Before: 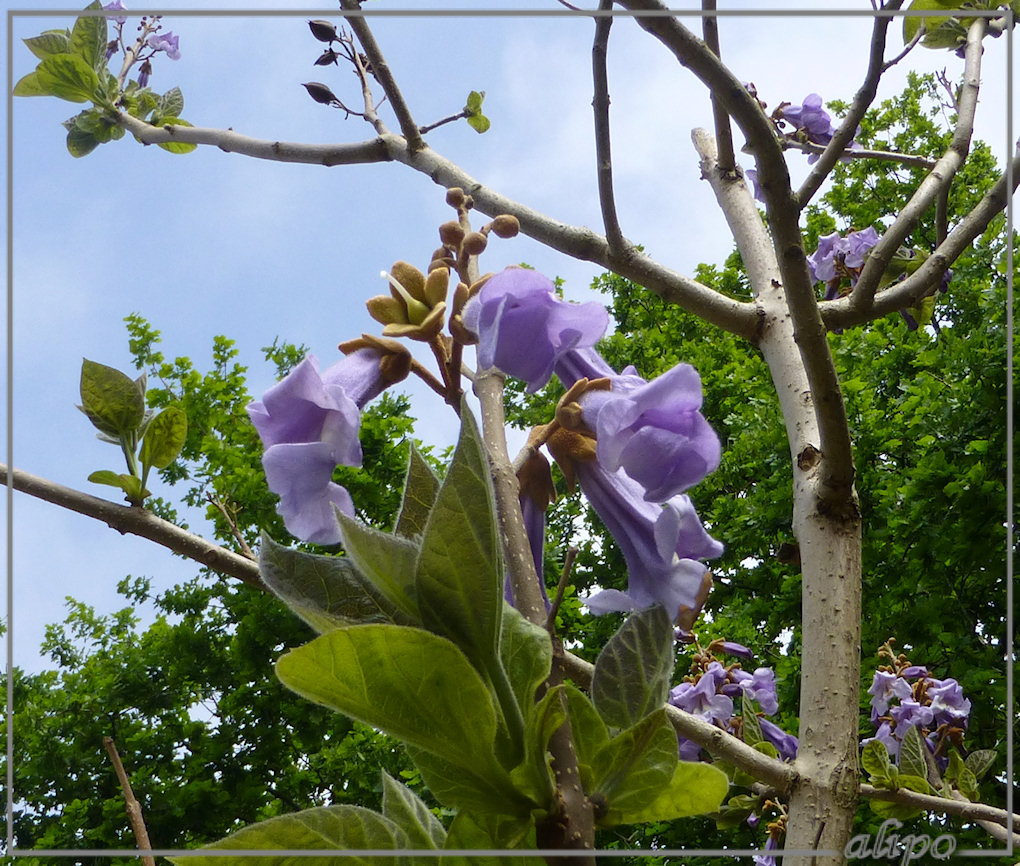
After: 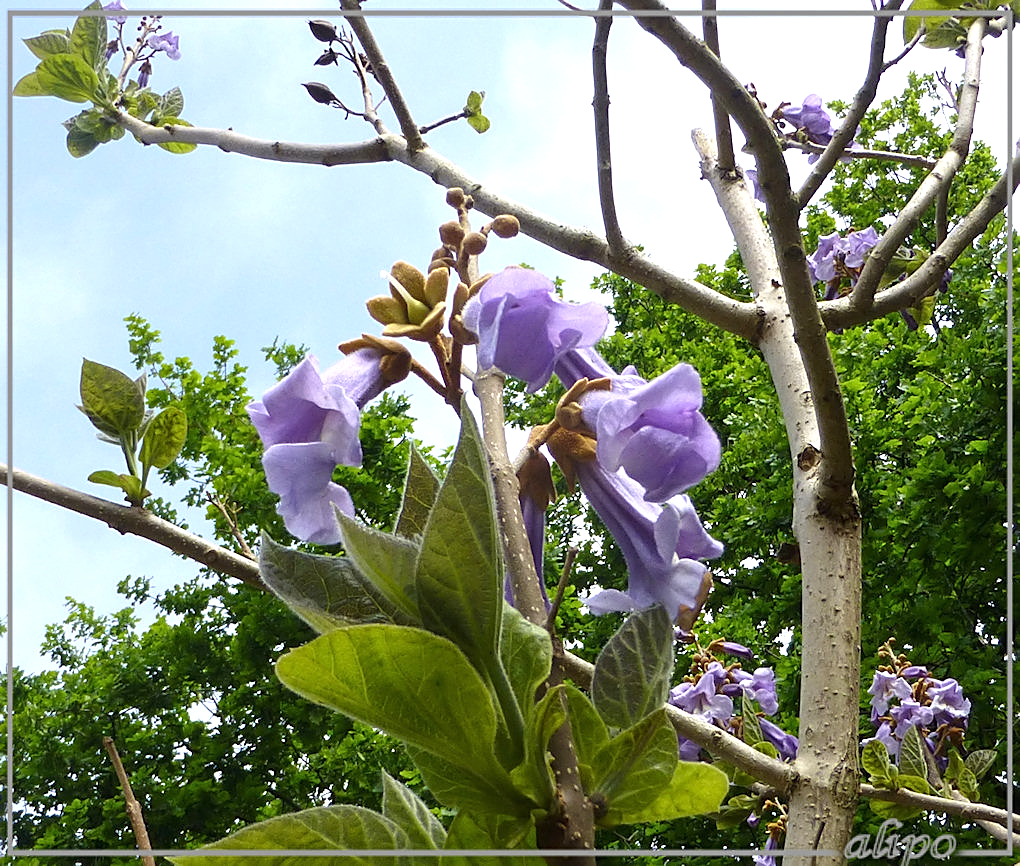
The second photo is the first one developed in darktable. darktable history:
exposure: black level correction 0, exposure 0.6 EV, compensate highlight preservation false
sharpen: on, module defaults
